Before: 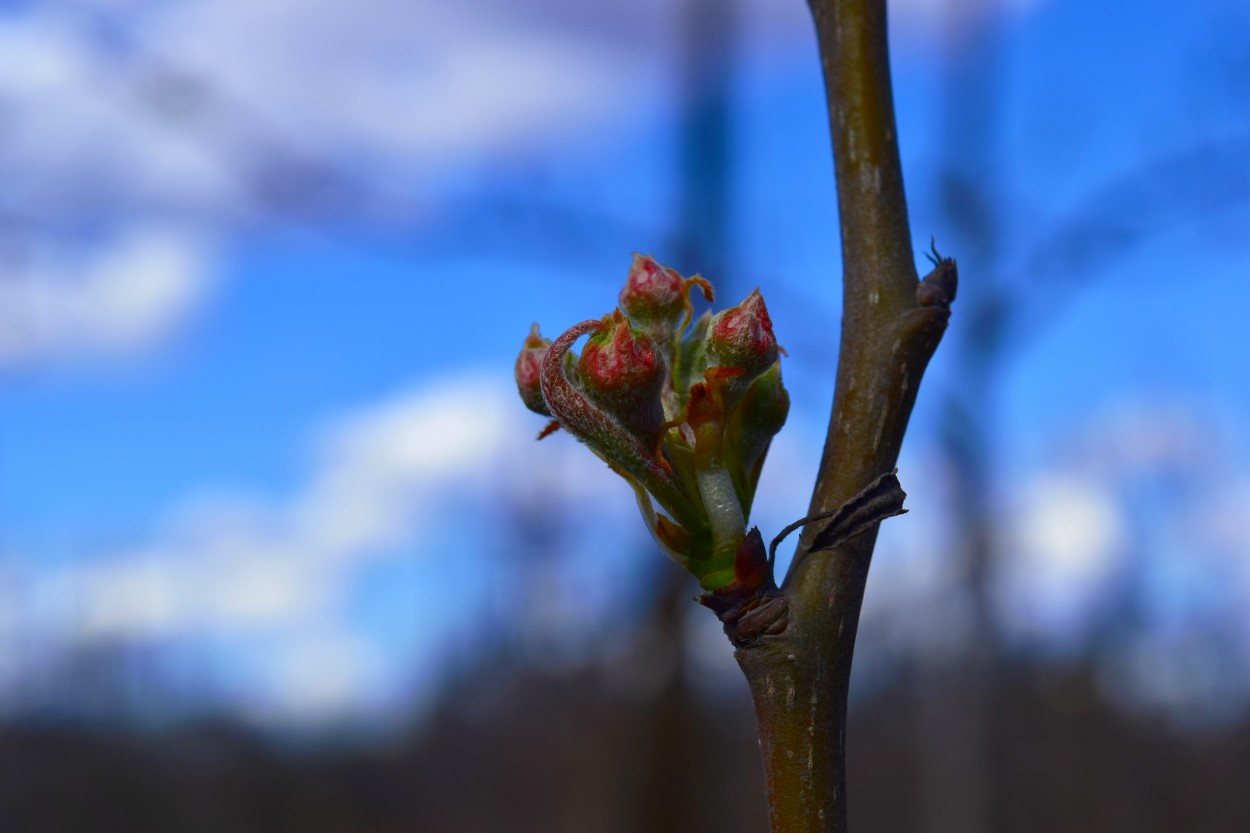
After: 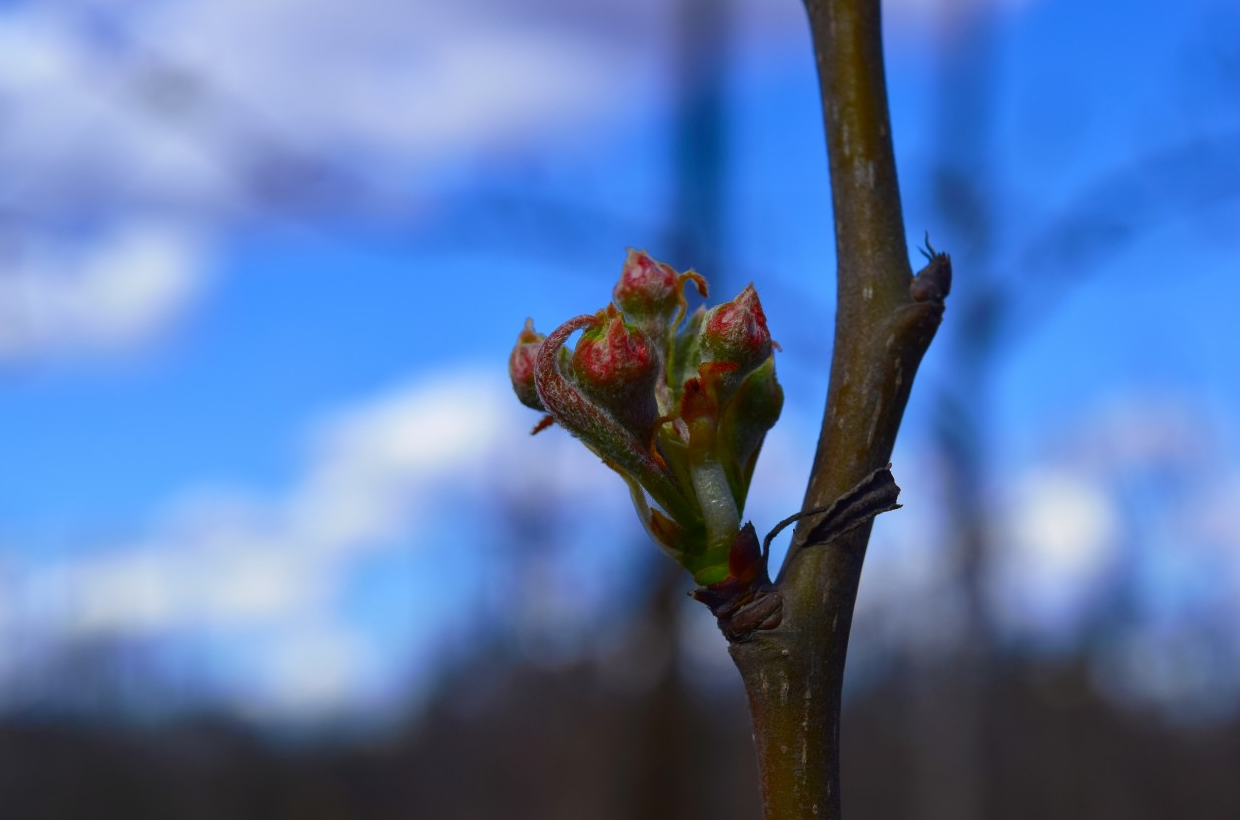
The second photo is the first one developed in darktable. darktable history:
crop: left 0.494%, top 0.707%, right 0.238%, bottom 0.822%
